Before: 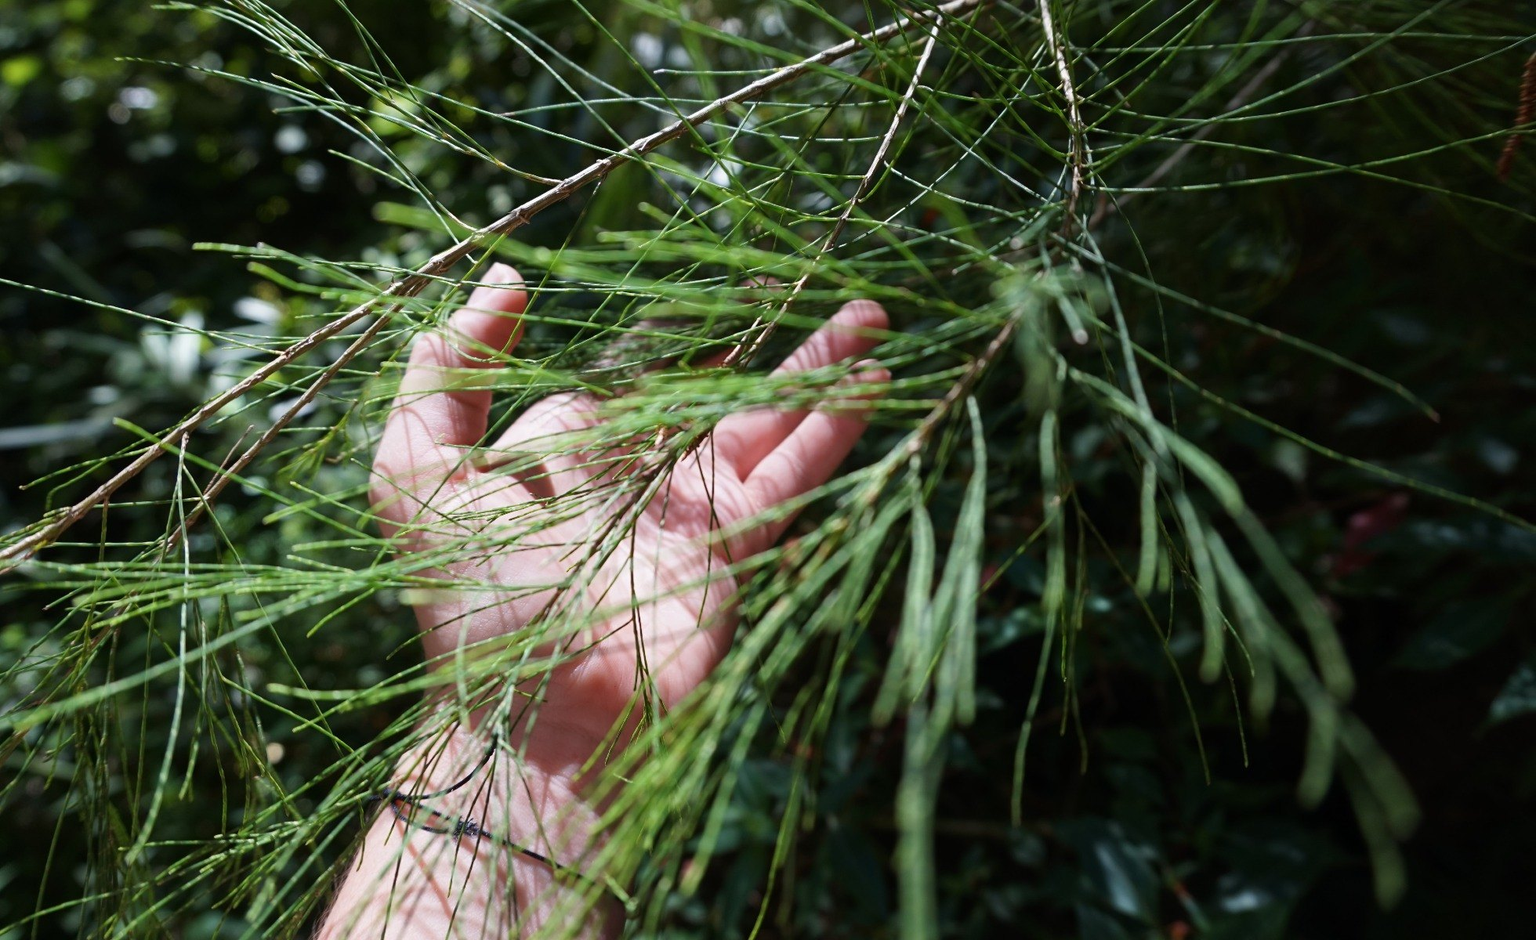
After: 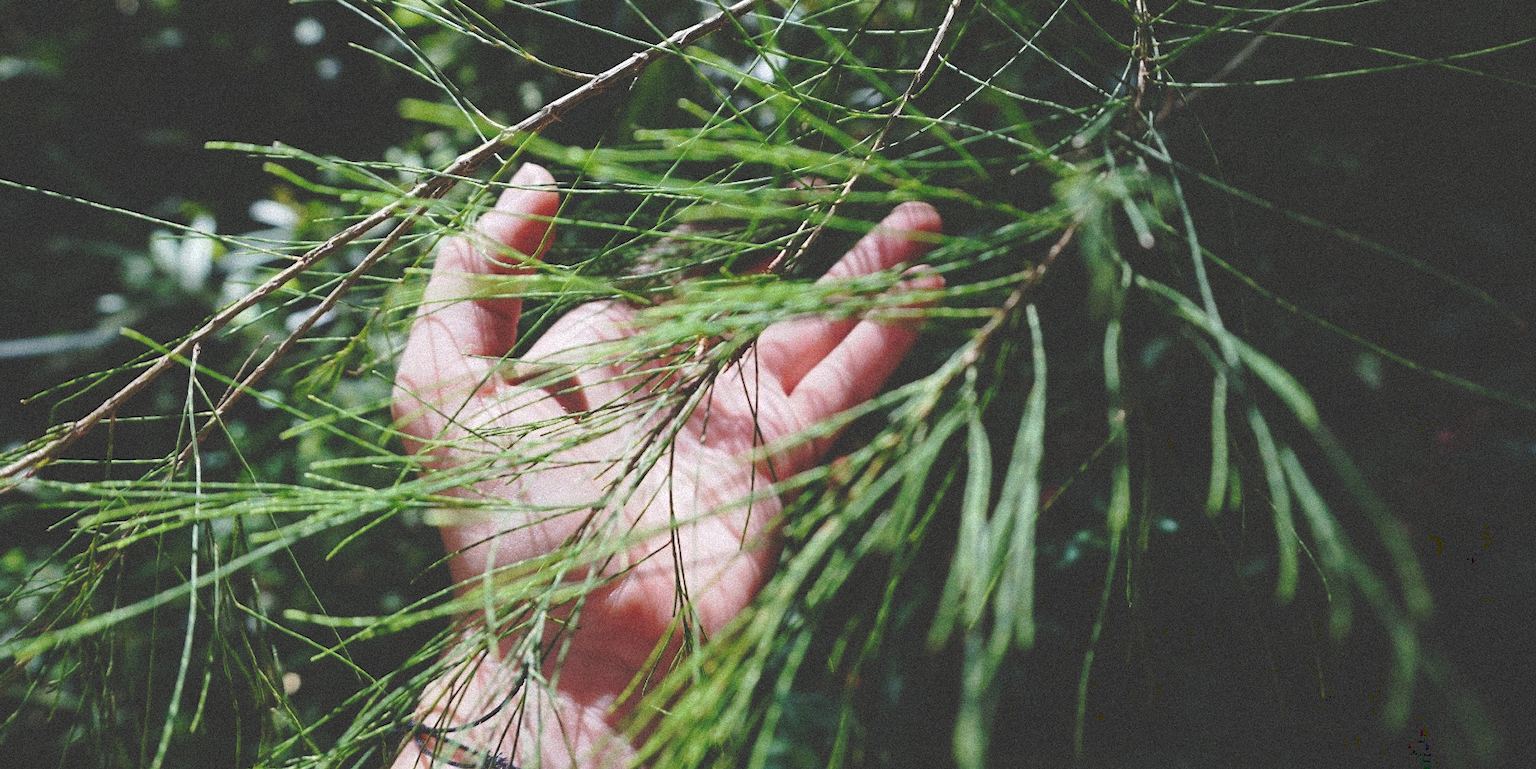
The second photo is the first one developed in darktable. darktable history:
crop and rotate: angle 0.03°, top 11.643%, right 5.651%, bottom 11.189%
tone curve: curves: ch0 [(0, 0) (0.003, 0.211) (0.011, 0.211) (0.025, 0.215) (0.044, 0.218) (0.069, 0.224) (0.1, 0.227) (0.136, 0.233) (0.177, 0.247) (0.224, 0.275) (0.277, 0.309) (0.335, 0.366) (0.399, 0.438) (0.468, 0.515) (0.543, 0.586) (0.623, 0.658) (0.709, 0.735) (0.801, 0.821) (0.898, 0.889) (1, 1)], preserve colors none
grain: strength 35%, mid-tones bias 0%
